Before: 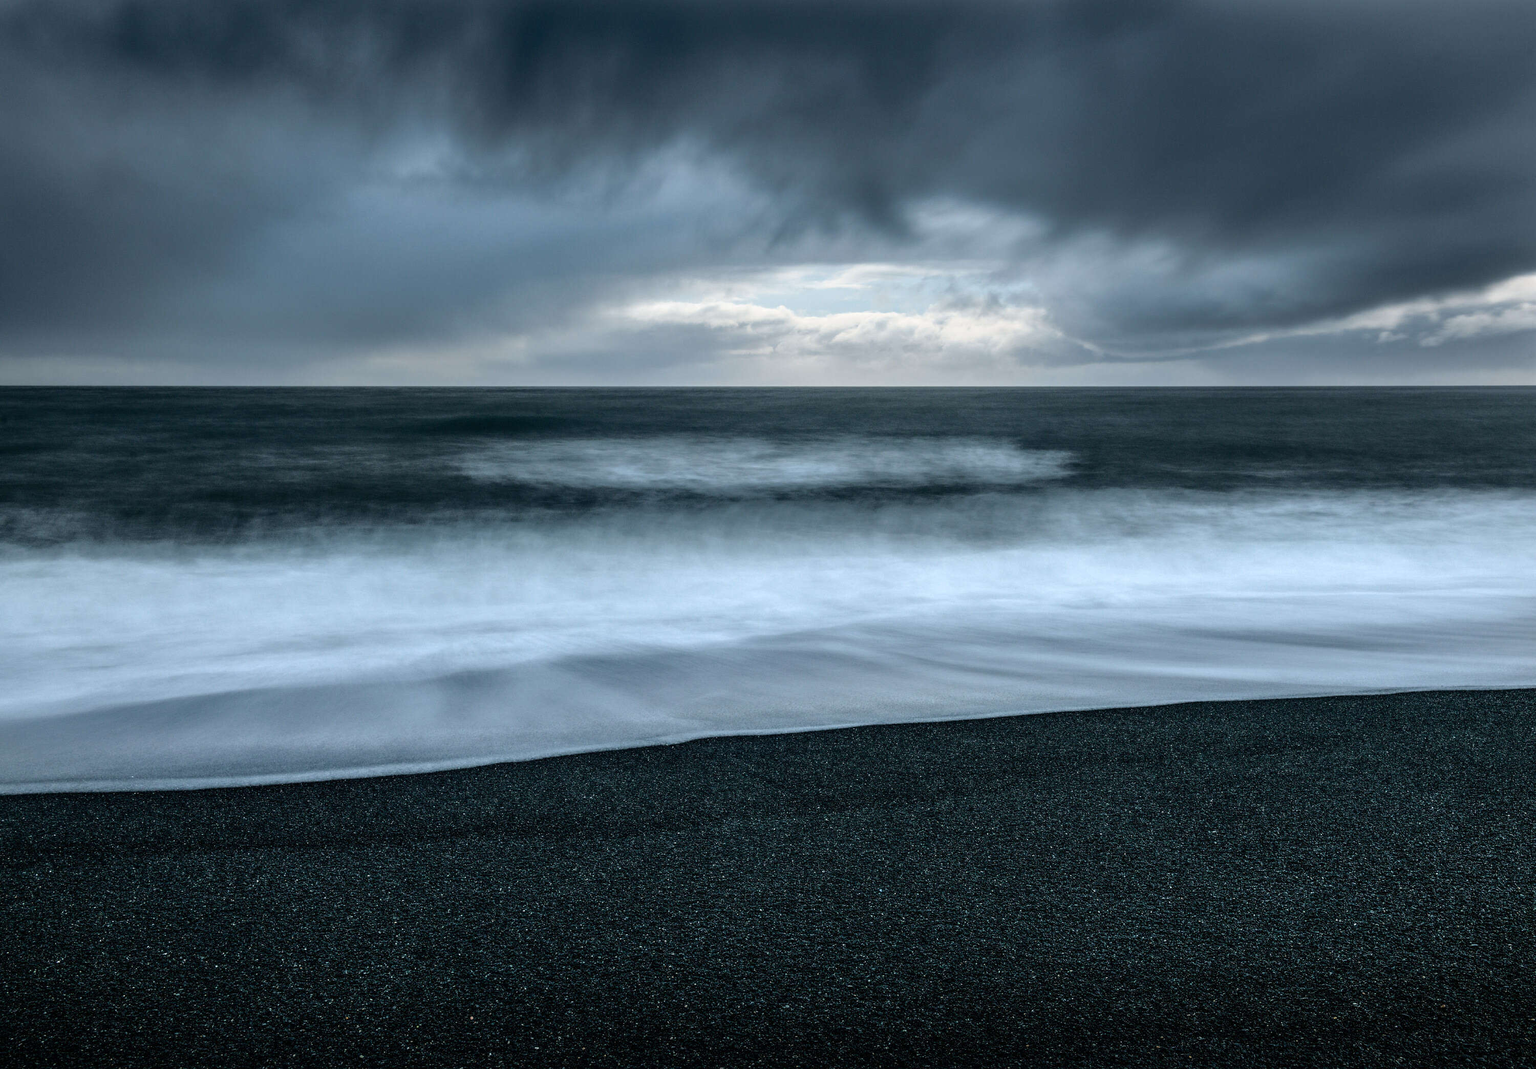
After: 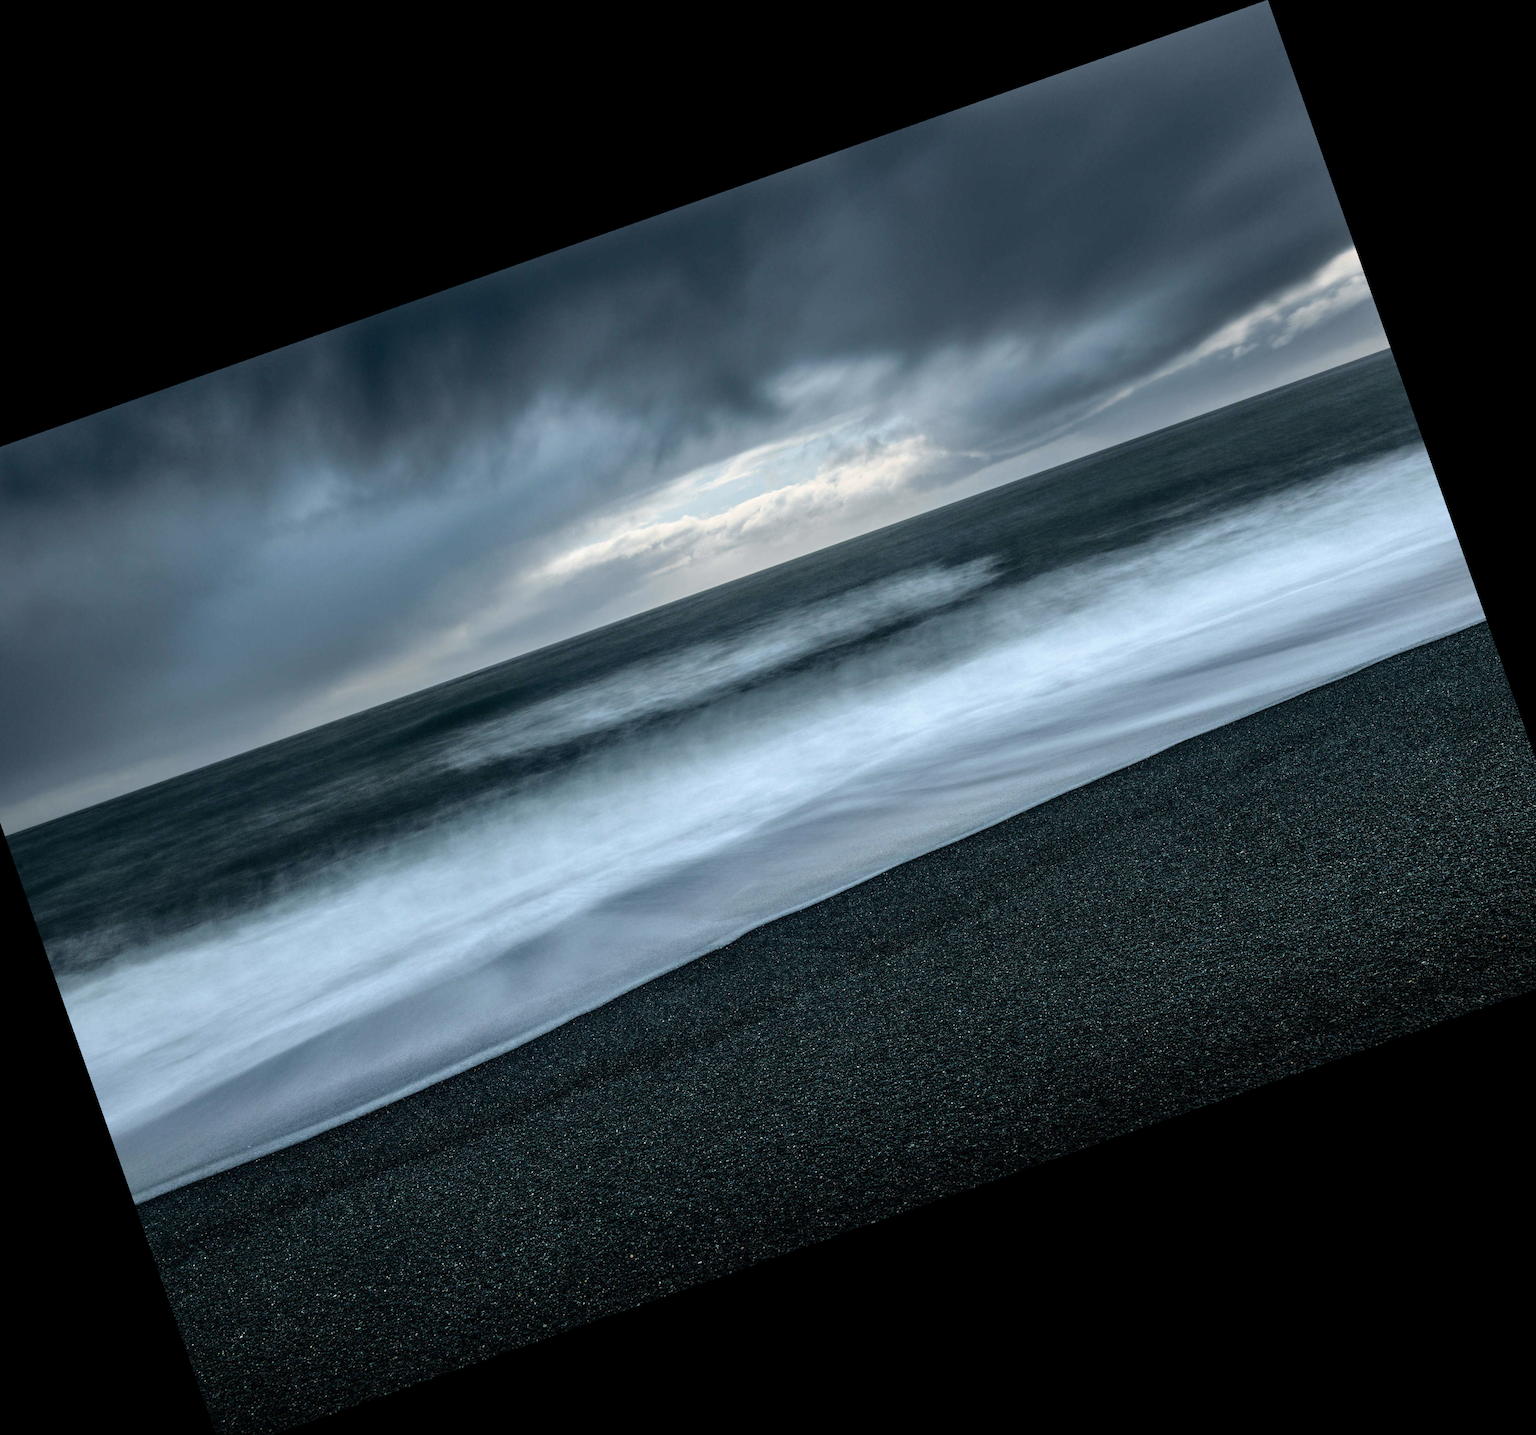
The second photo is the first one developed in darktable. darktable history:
white balance: red 1.009, blue 0.985
crop and rotate: angle 19.43°, left 6.812%, right 4.125%, bottom 1.087%
